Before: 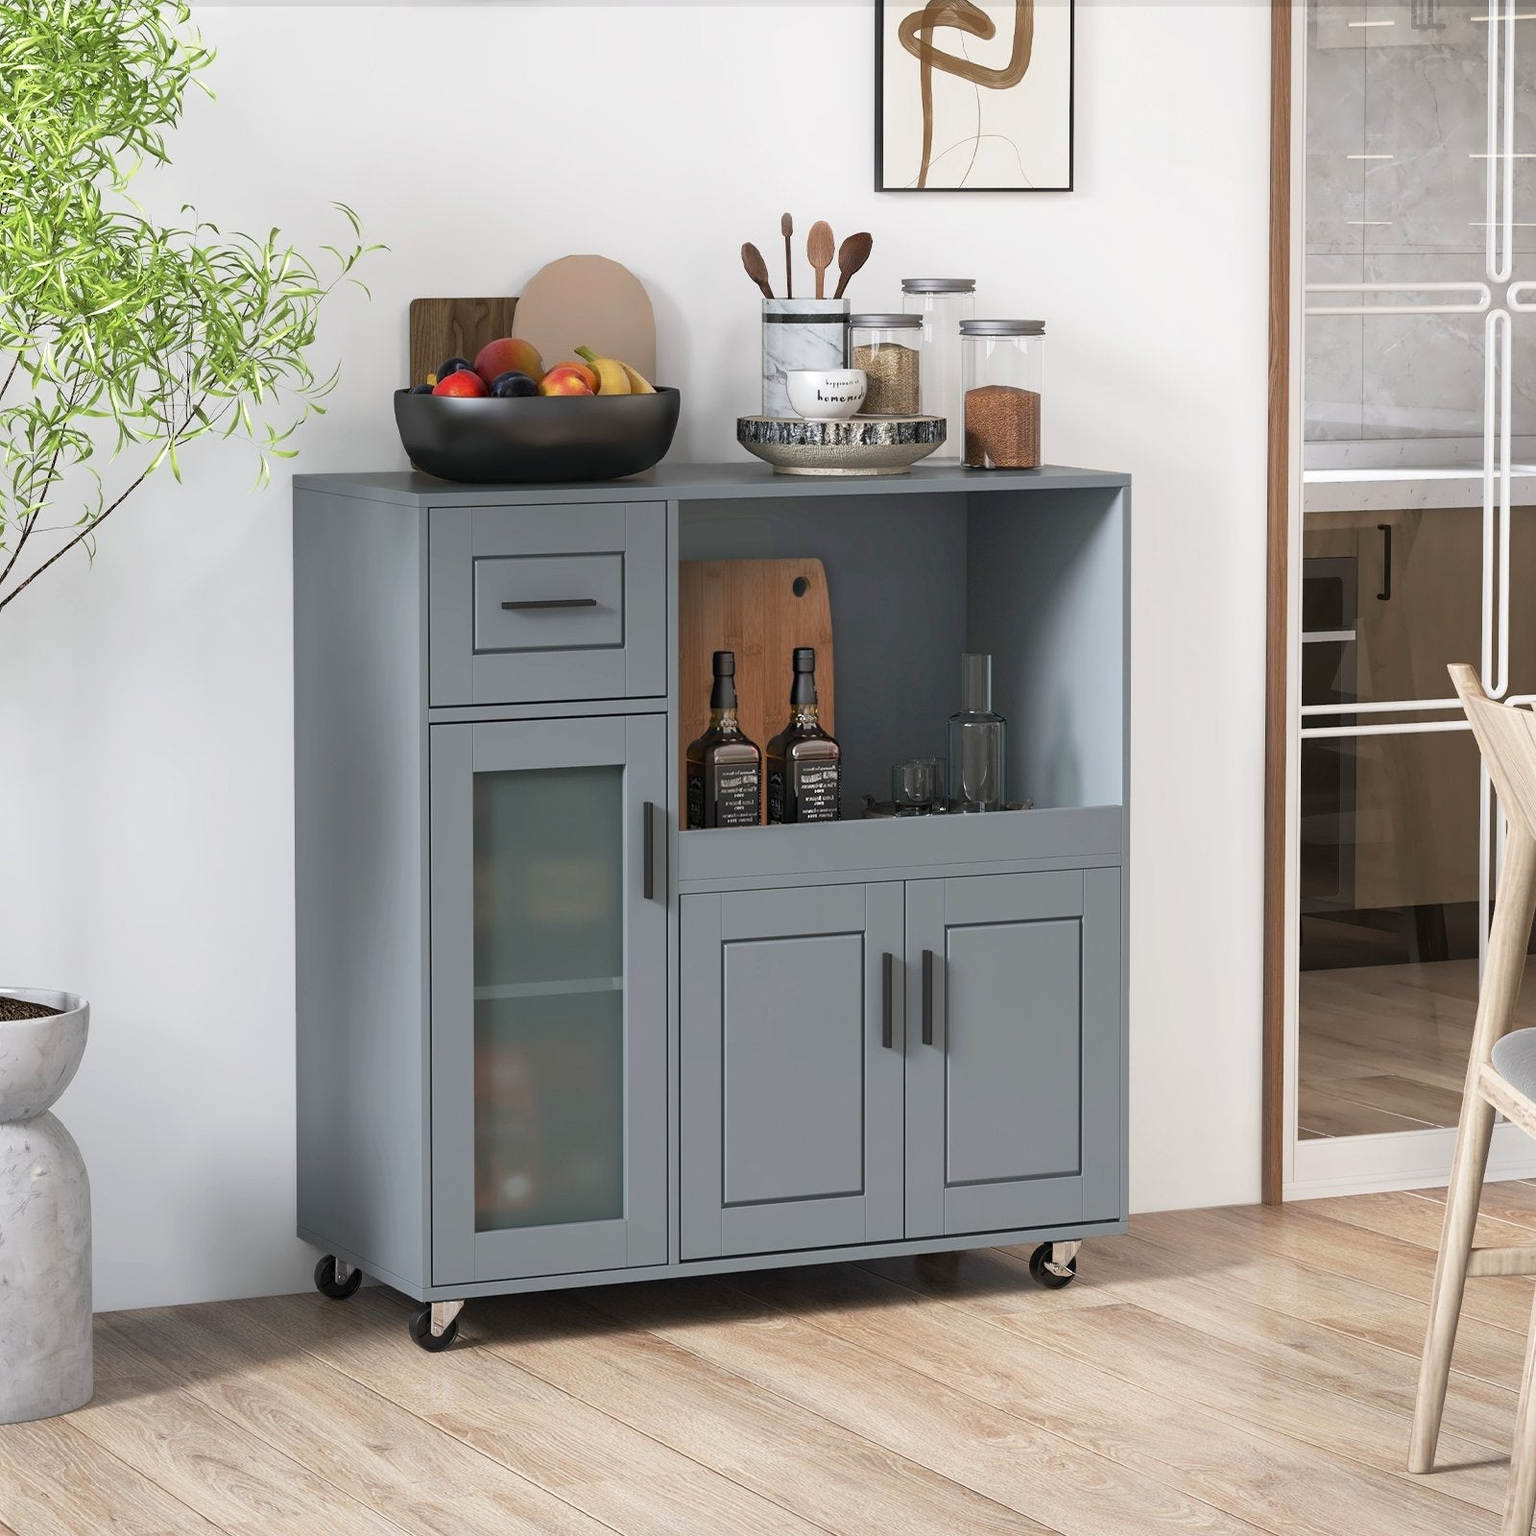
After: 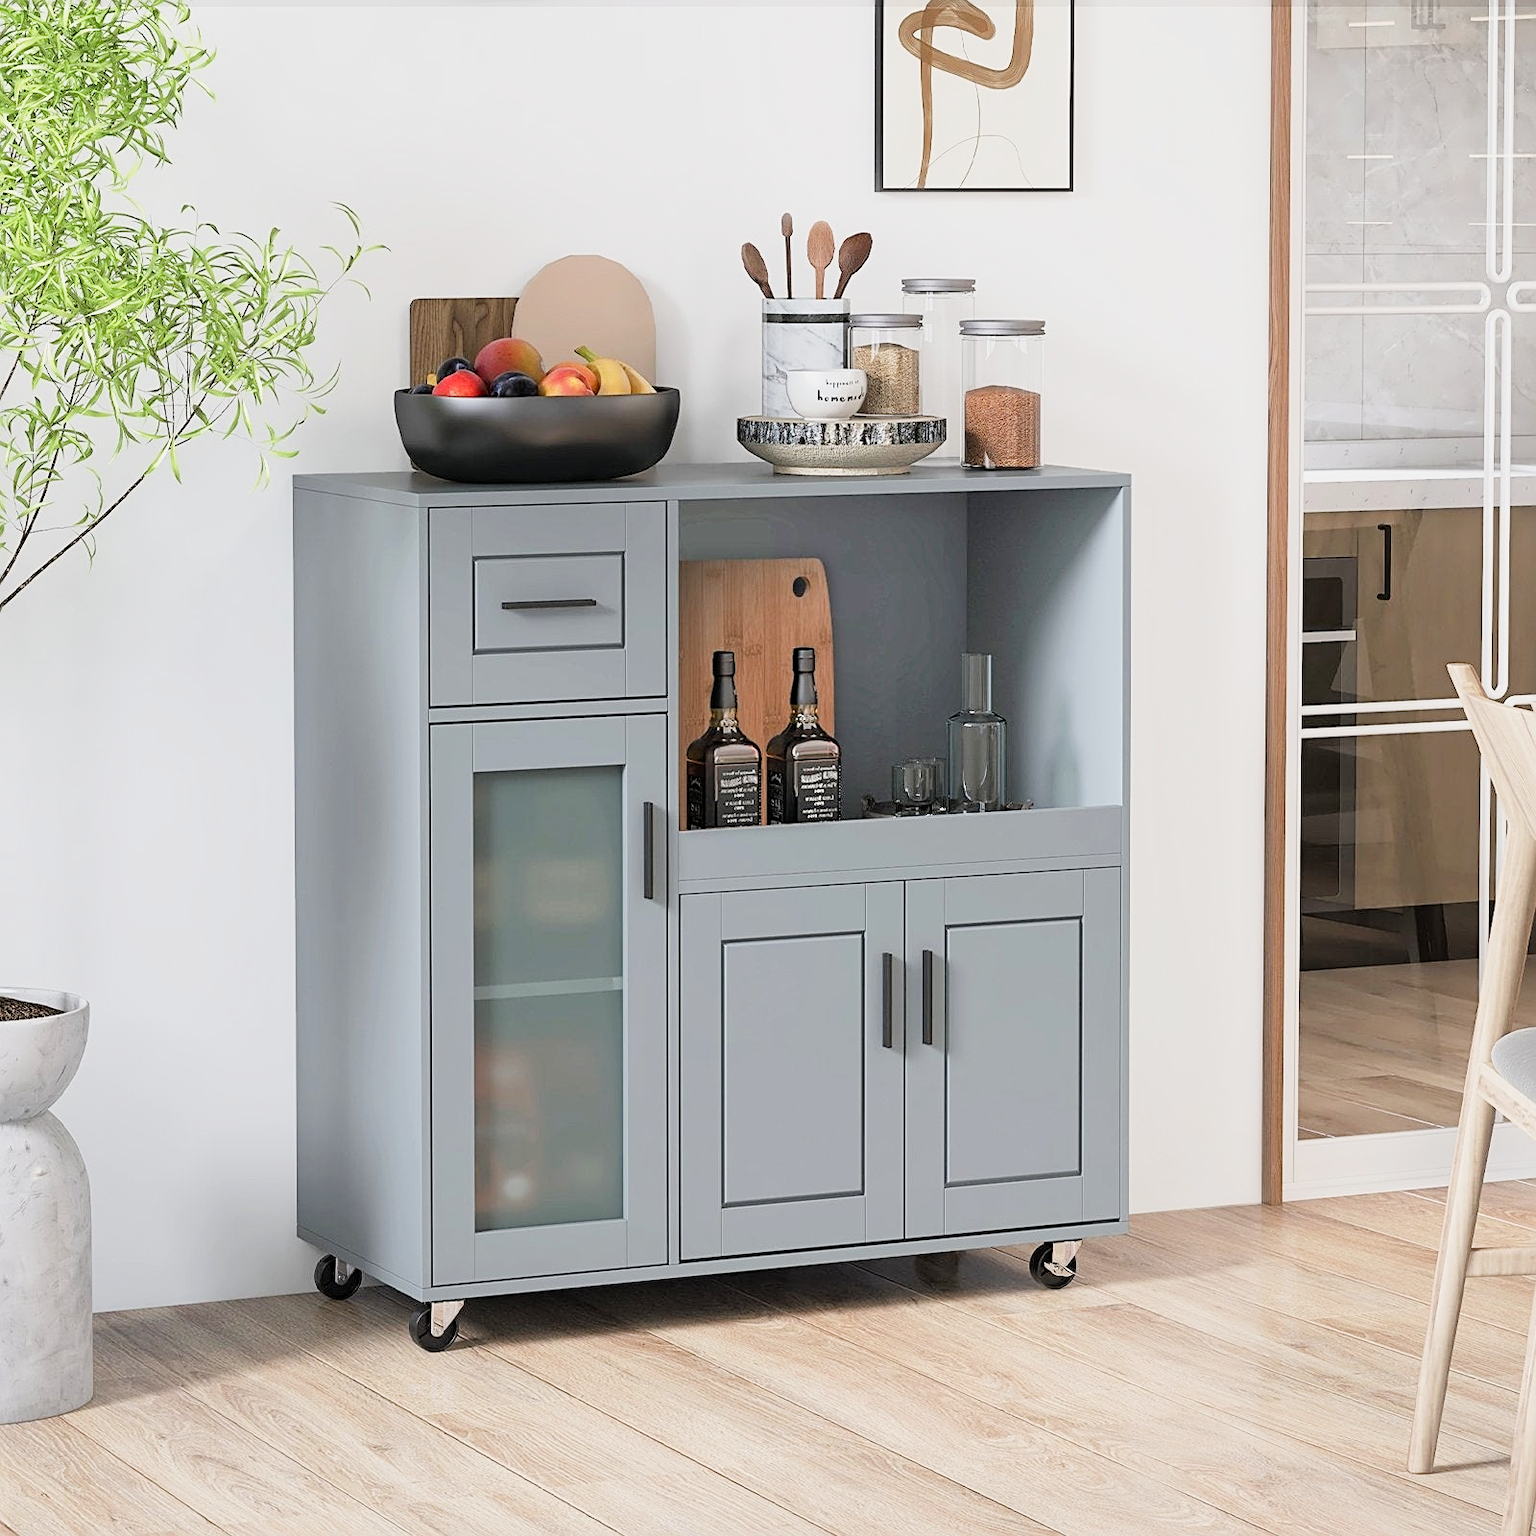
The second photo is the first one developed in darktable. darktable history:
local contrast: mode bilateral grid, contrast 10, coarseness 24, detail 115%, midtone range 0.2
exposure: black level correction 0, exposure 0.948 EV, compensate highlight preservation false
sharpen: on, module defaults
filmic rgb: black relative exposure -7.65 EV, white relative exposure 4.56 EV, hardness 3.61, enable highlight reconstruction true
